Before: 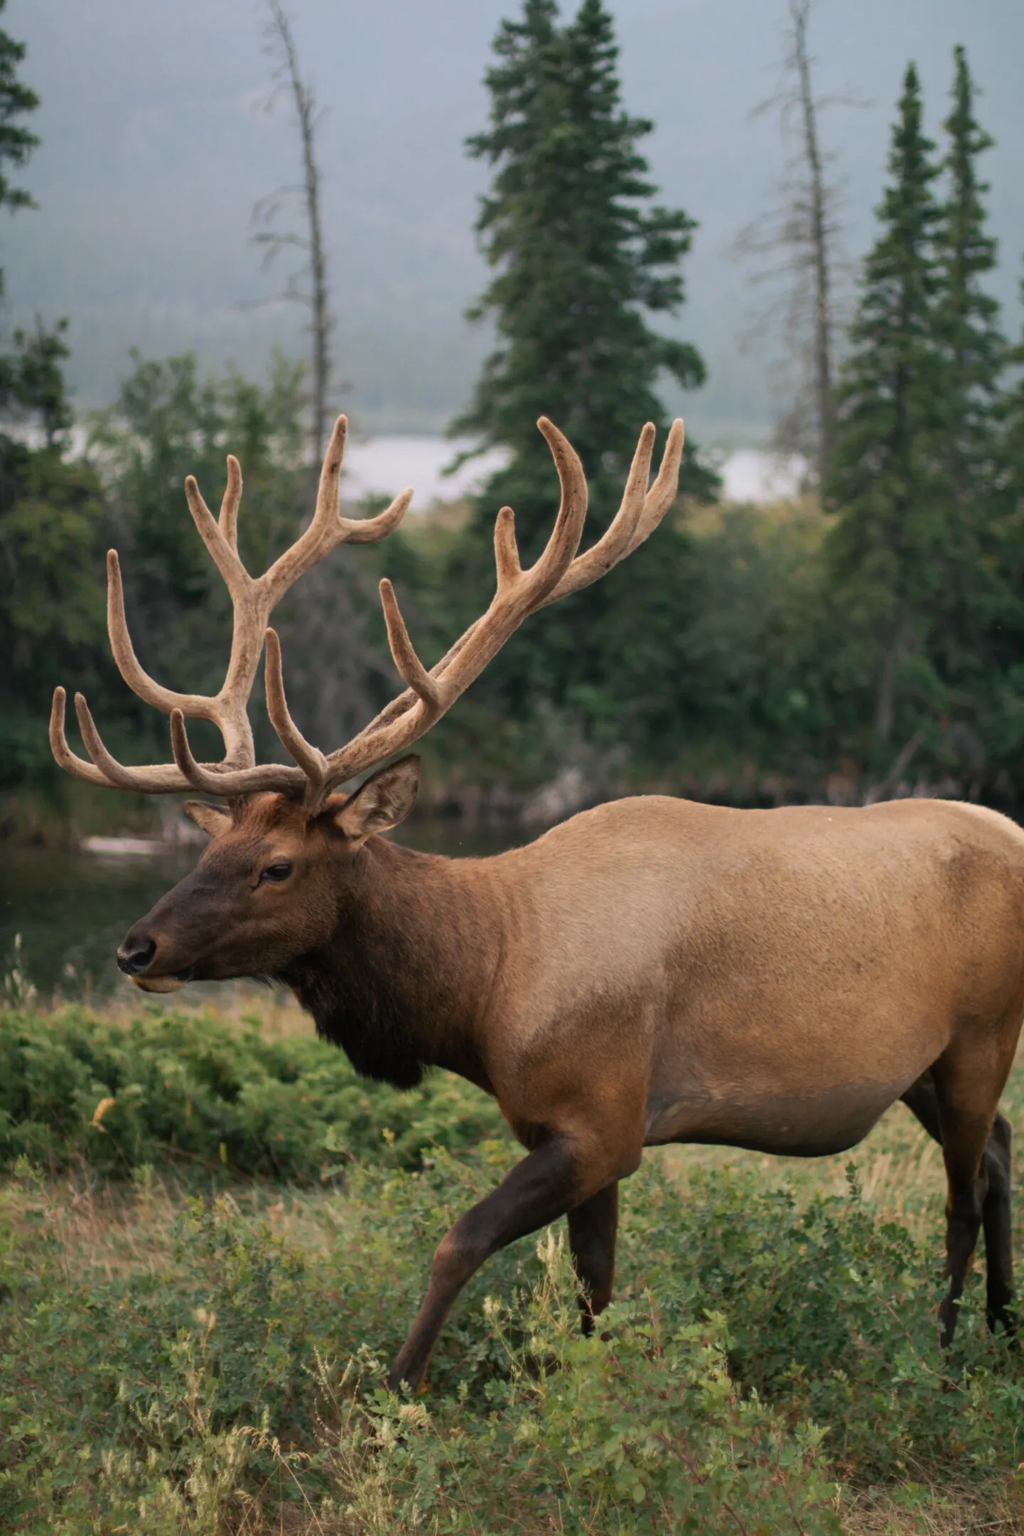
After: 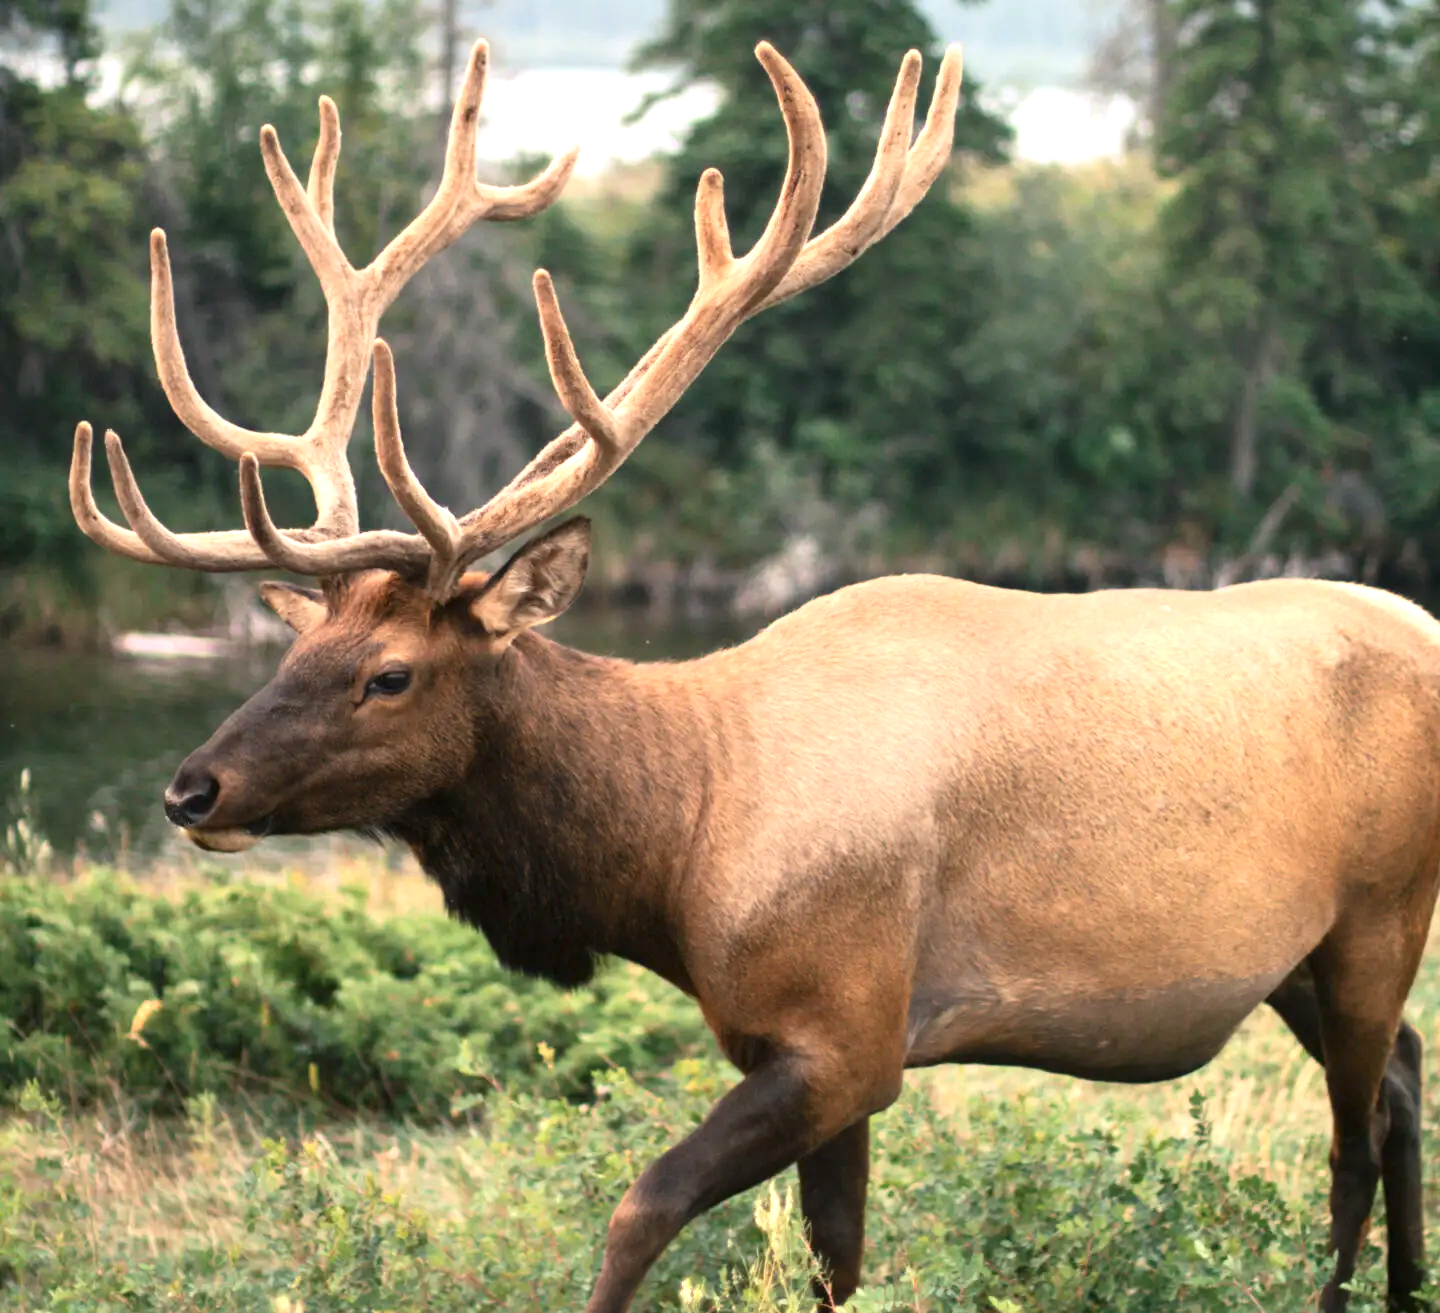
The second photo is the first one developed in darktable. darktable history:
contrast brightness saturation: contrast 0.144
exposure: black level correction 0, exposure 1.278 EV, compensate exposure bias true, compensate highlight preservation false
crop and rotate: top 25.211%, bottom 13.993%
